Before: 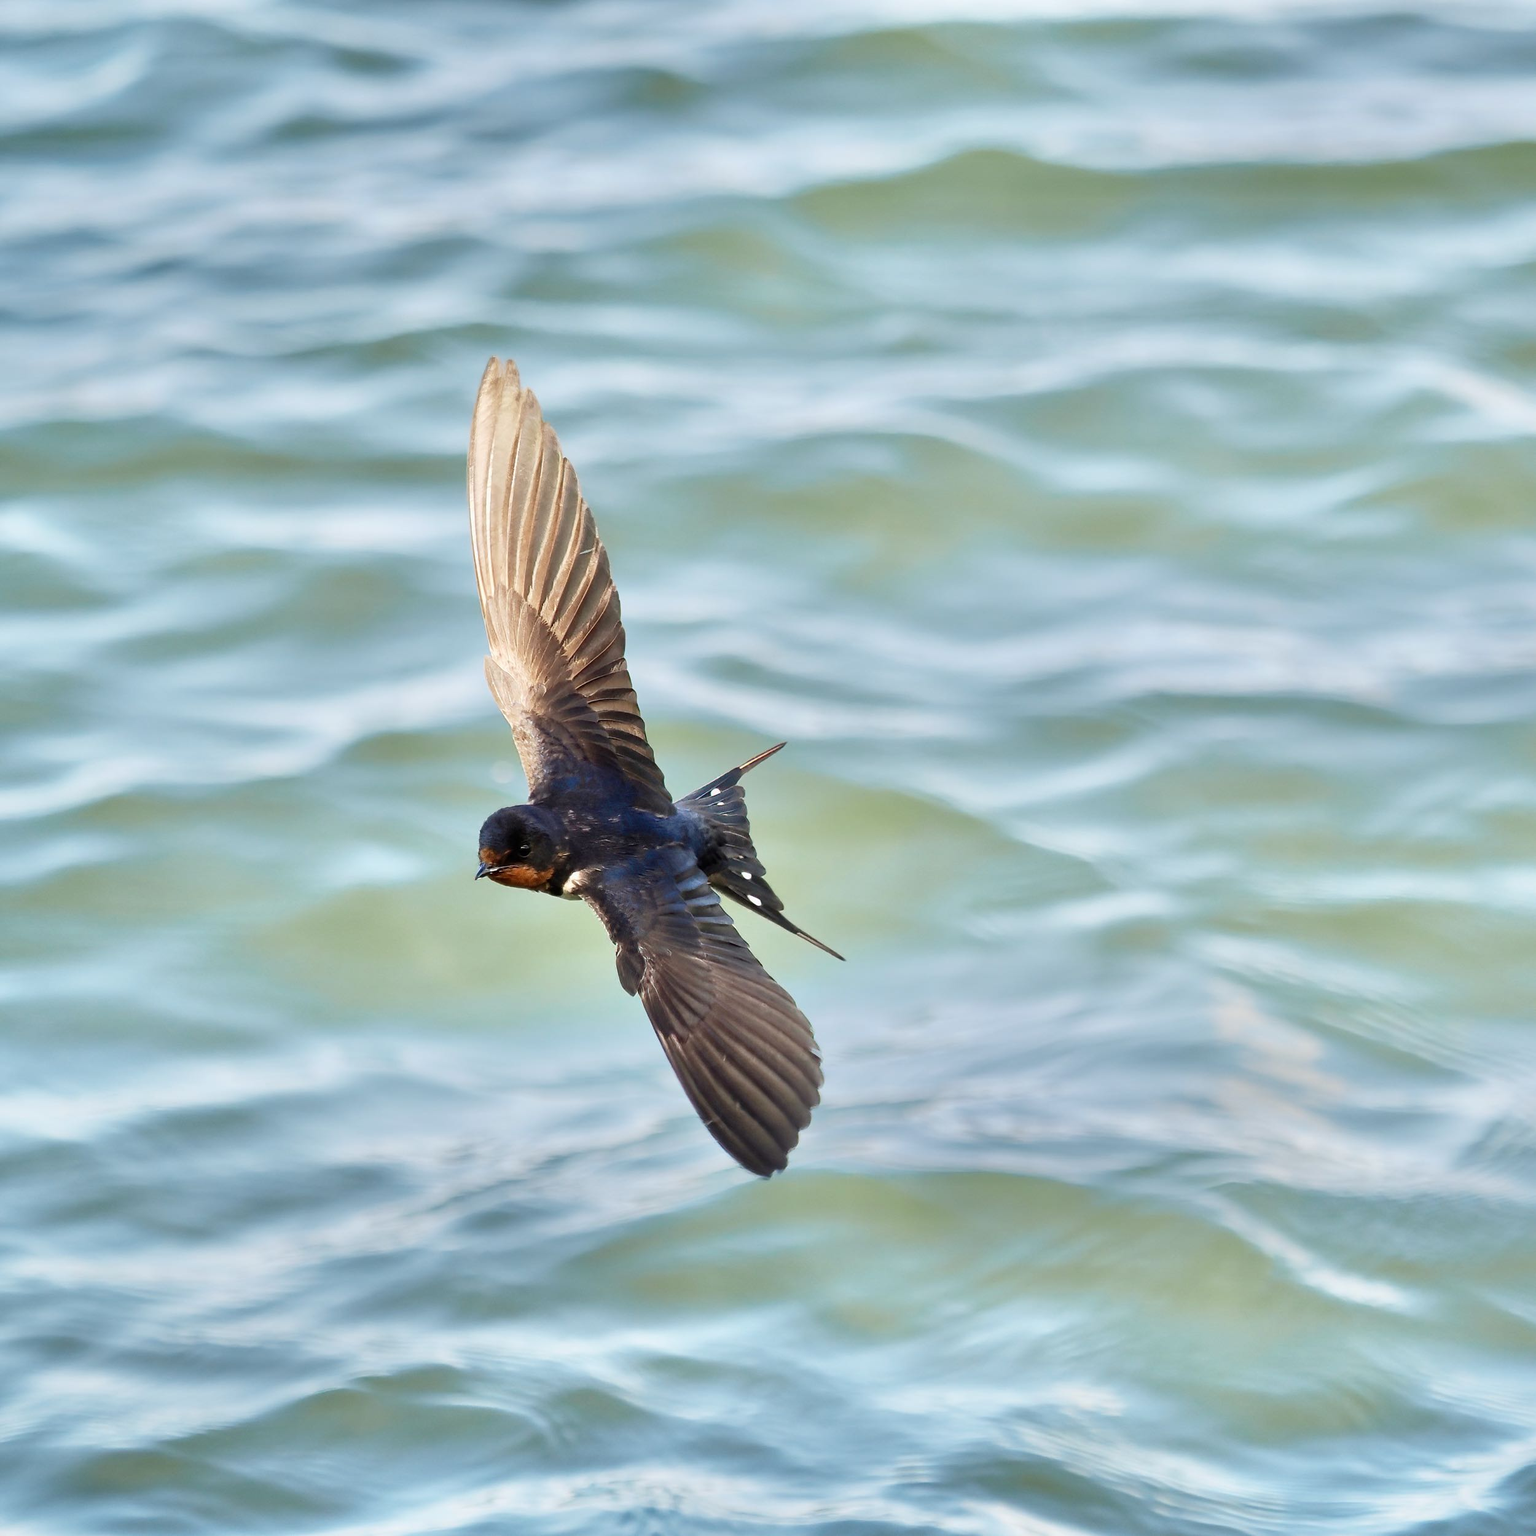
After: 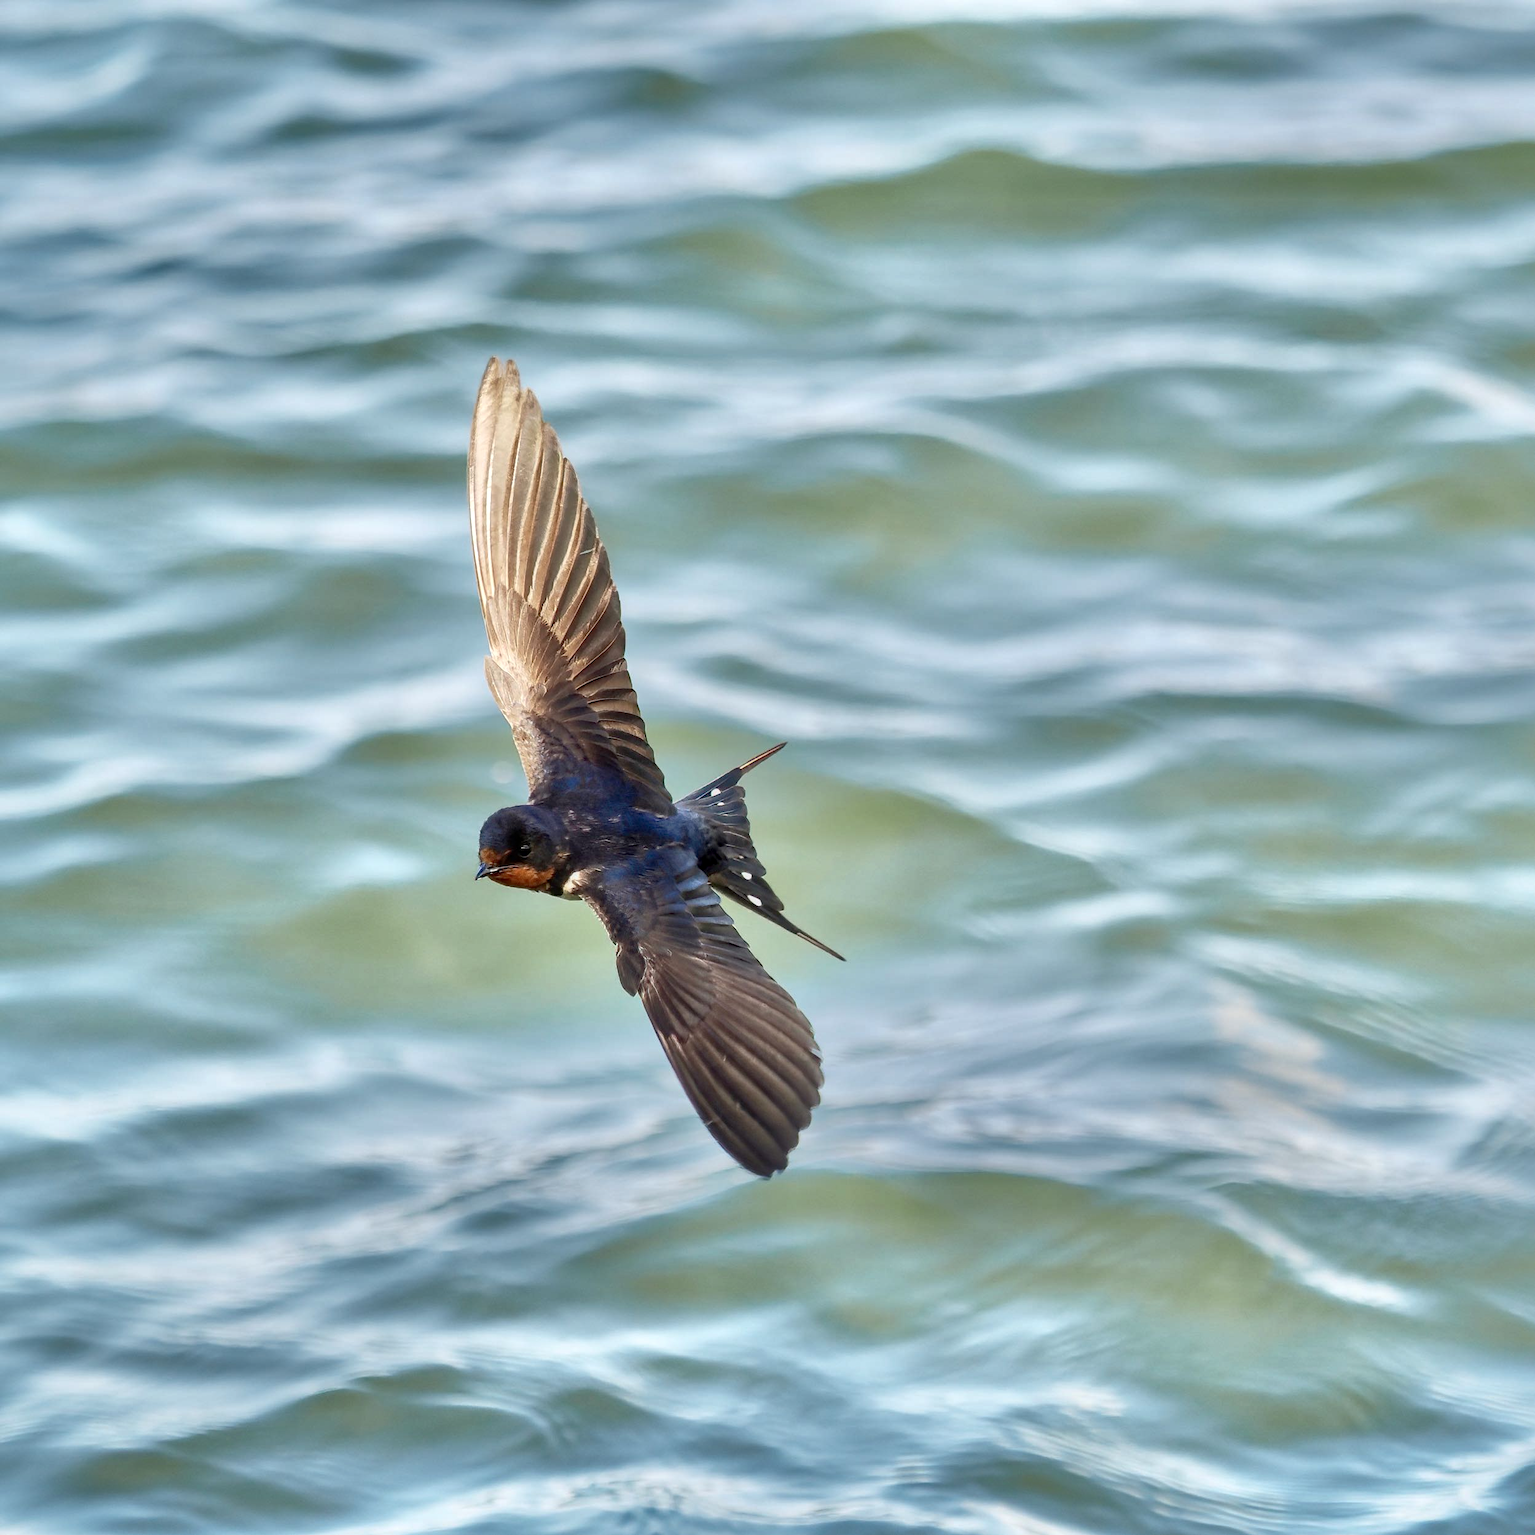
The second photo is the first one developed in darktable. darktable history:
shadows and highlights: on, module defaults
tone curve: curves: ch0 [(0, 0) (0.003, 0.01) (0.011, 0.015) (0.025, 0.023) (0.044, 0.037) (0.069, 0.055) (0.1, 0.08) (0.136, 0.114) (0.177, 0.155) (0.224, 0.201) (0.277, 0.254) (0.335, 0.319) (0.399, 0.387) (0.468, 0.459) (0.543, 0.544) (0.623, 0.634) (0.709, 0.731) (0.801, 0.827) (0.898, 0.921) (1, 1)], color space Lab, independent channels, preserve colors none
tone equalizer: -8 EV 0.072 EV, edges refinement/feathering 500, mask exposure compensation -1.57 EV, preserve details guided filter
local contrast: on, module defaults
